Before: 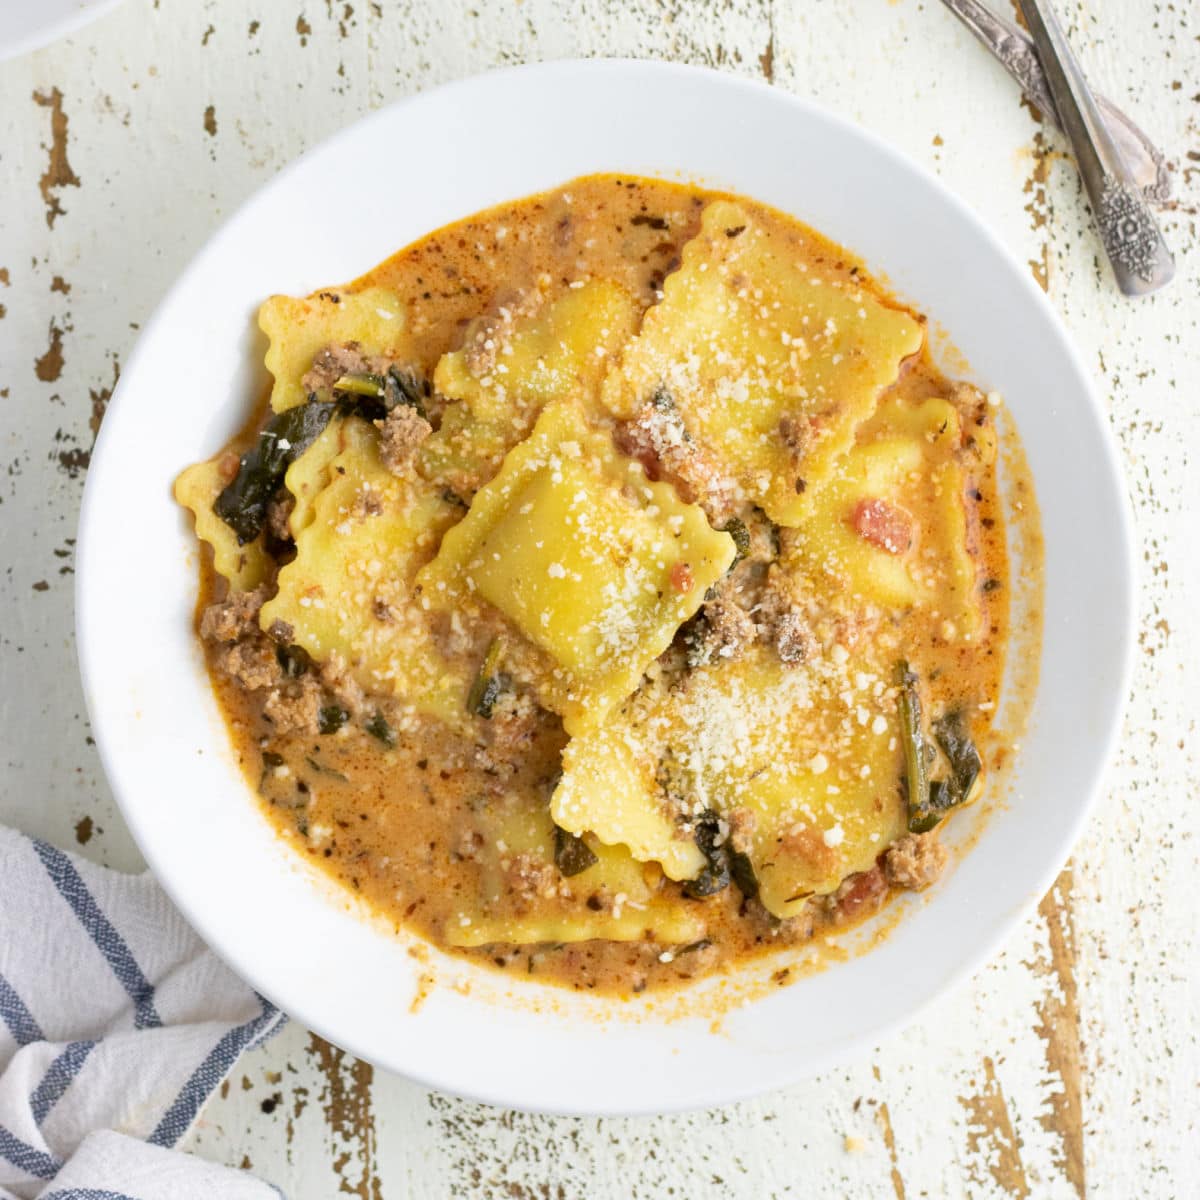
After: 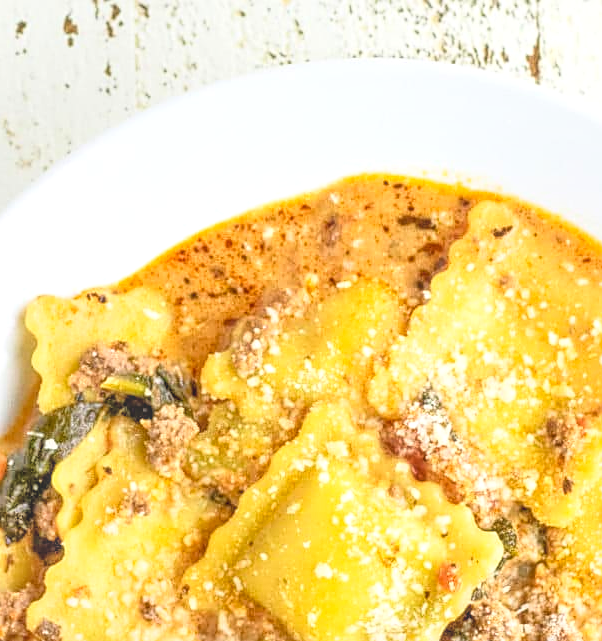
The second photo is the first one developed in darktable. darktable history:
crop: left 19.486%, right 30.323%, bottom 46.57%
sharpen: on, module defaults
base curve: curves: ch0 [(0, 0) (0.028, 0.03) (0.121, 0.232) (0.46, 0.748) (0.859, 0.968) (1, 1)]
tone equalizer: -7 EV 0.154 EV, -6 EV 0.61 EV, -5 EV 1.13 EV, -4 EV 1.29 EV, -3 EV 1.16 EV, -2 EV 0.6 EV, -1 EV 0.161 EV
shadows and highlights: shadows 37.19, highlights -27.96, soften with gaussian
local contrast: highlights 66%, shadows 32%, detail 166%, midtone range 0.2
